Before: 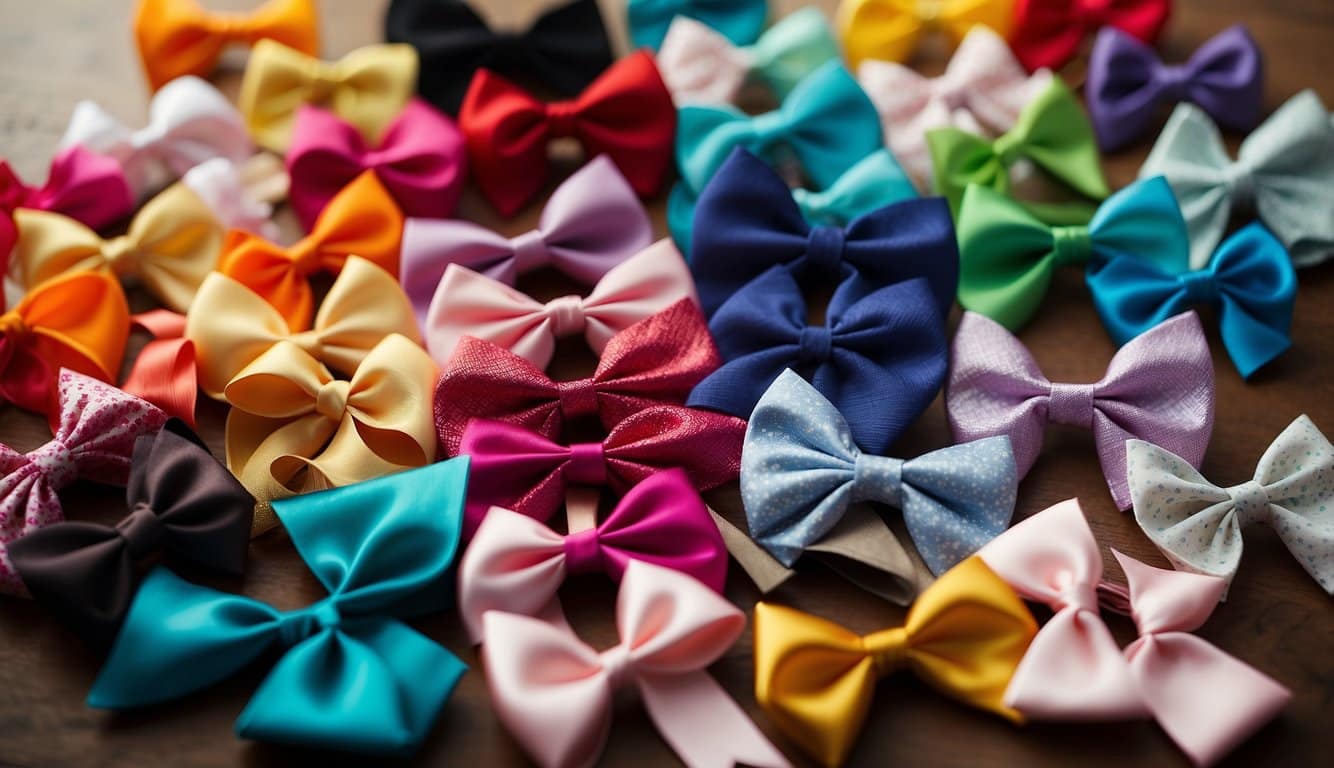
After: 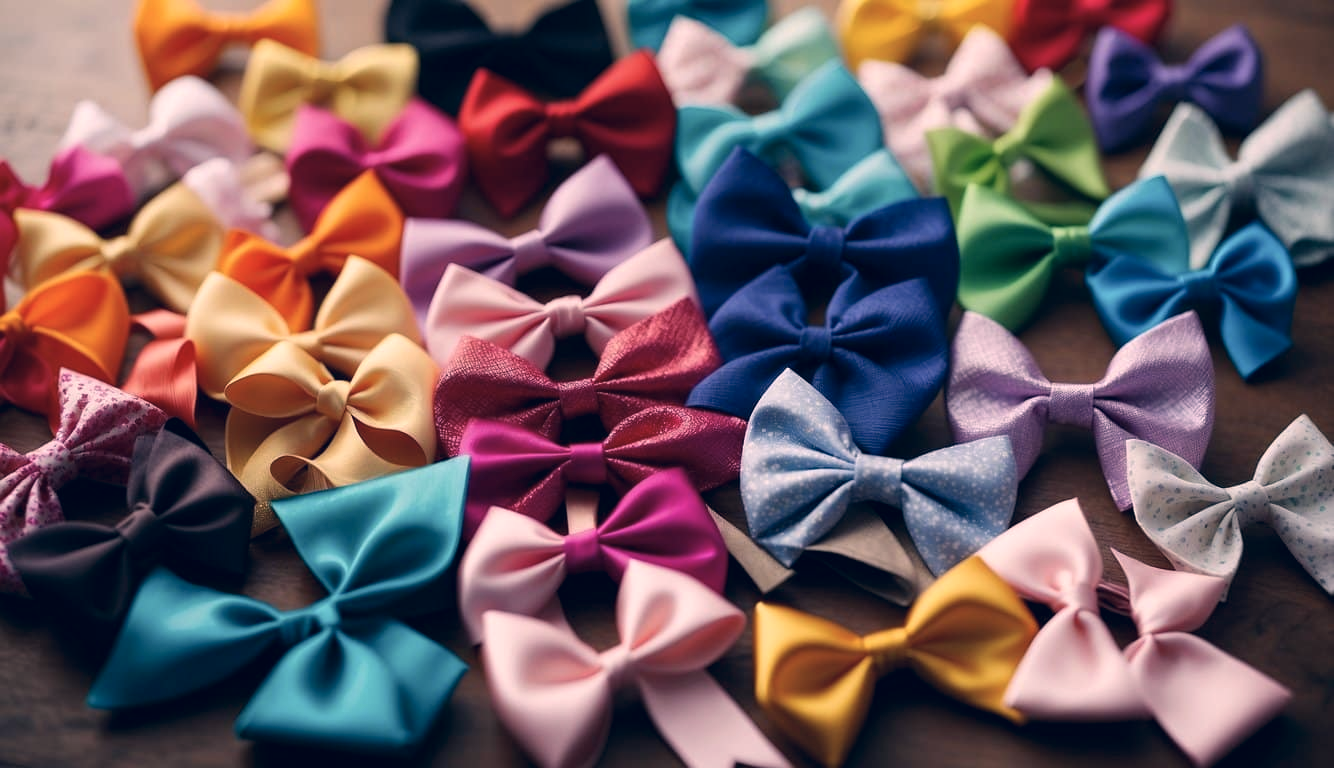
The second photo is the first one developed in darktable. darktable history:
color correction: highlights a* 14.35, highlights b* 6.15, shadows a* -5.3, shadows b* -15.88, saturation 0.855
